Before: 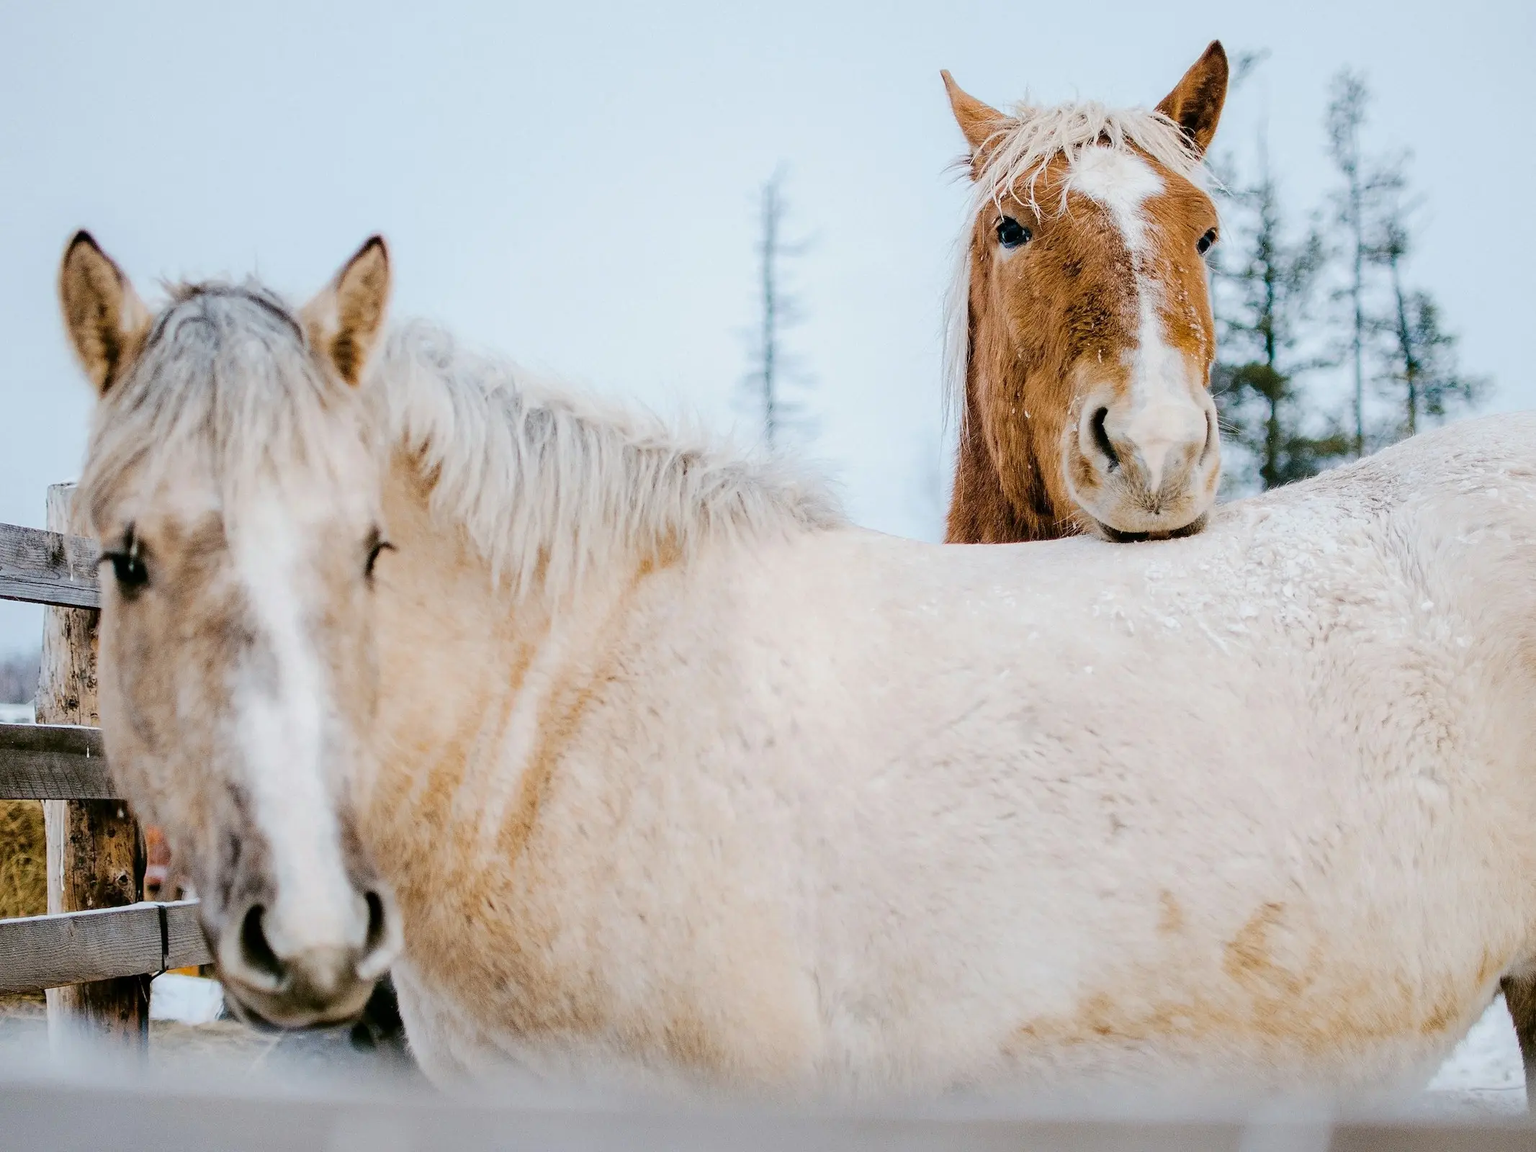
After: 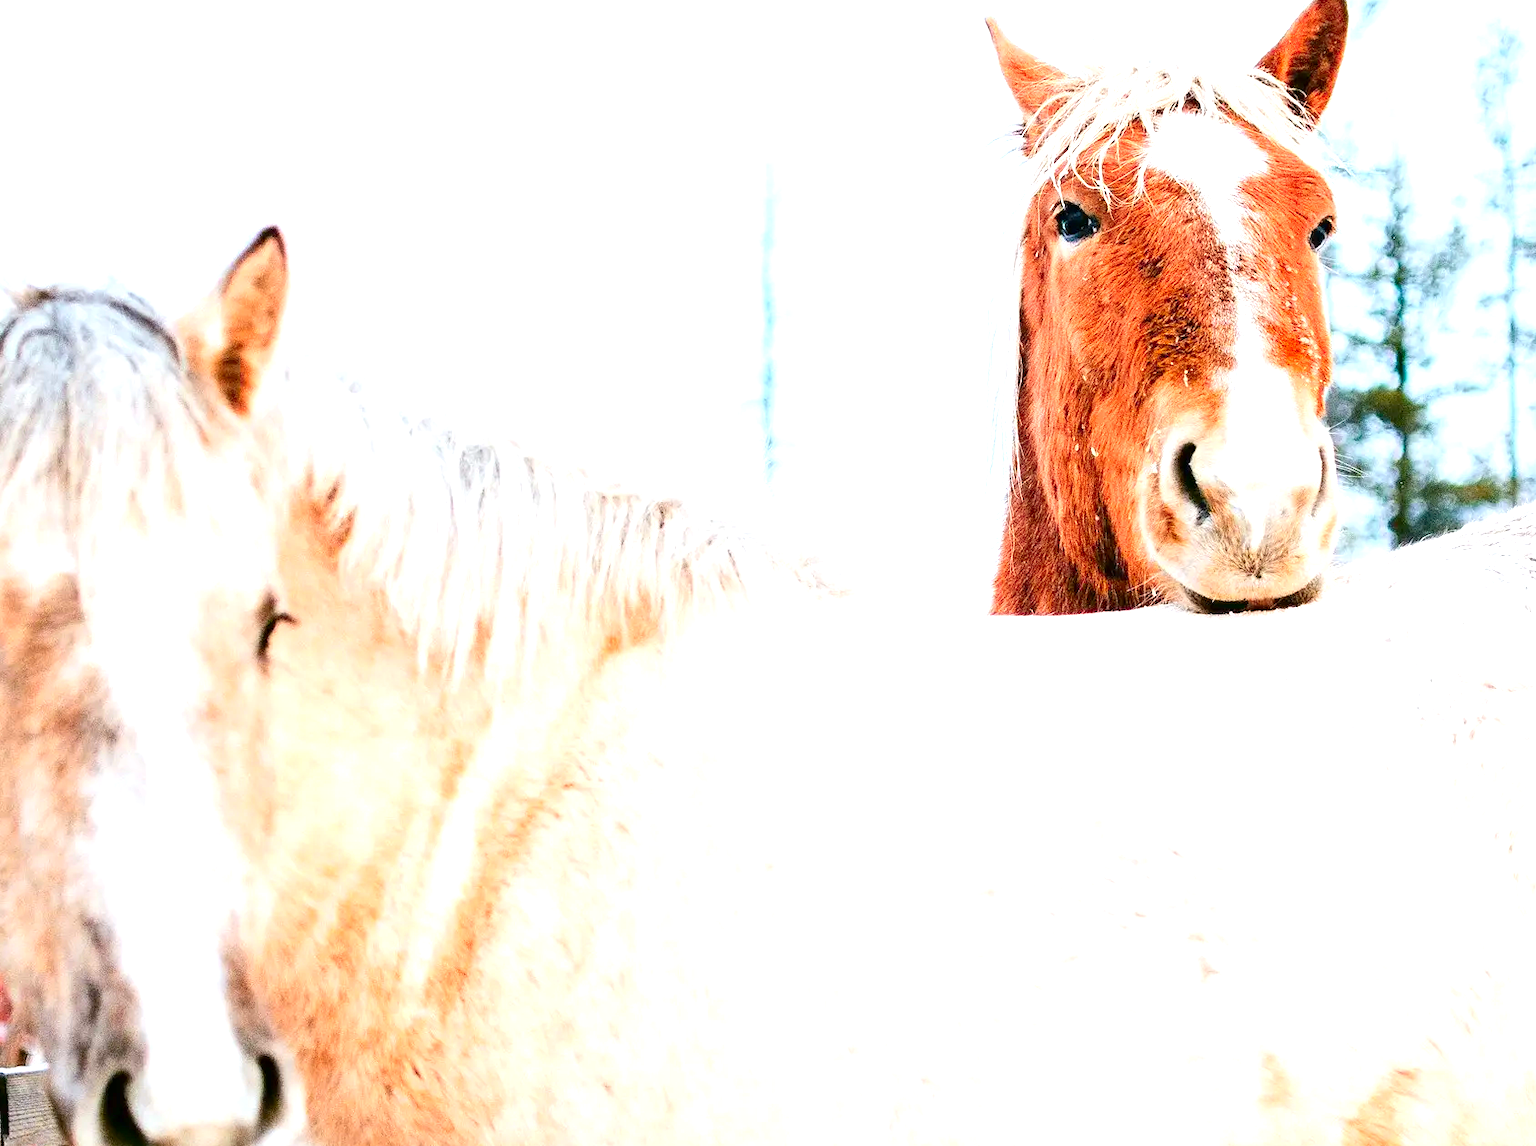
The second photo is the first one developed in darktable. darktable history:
contrast brightness saturation: contrast 0.08, saturation 0.205
exposure: exposure 1.141 EV, compensate highlight preservation false
color zones: curves: ch1 [(0.24, 0.634) (0.75, 0.5)]; ch2 [(0.253, 0.437) (0.745, 0.491)]
crop and rotate: left 10.513%, top 5.029%, right 10.344%, bottom 16.178%
